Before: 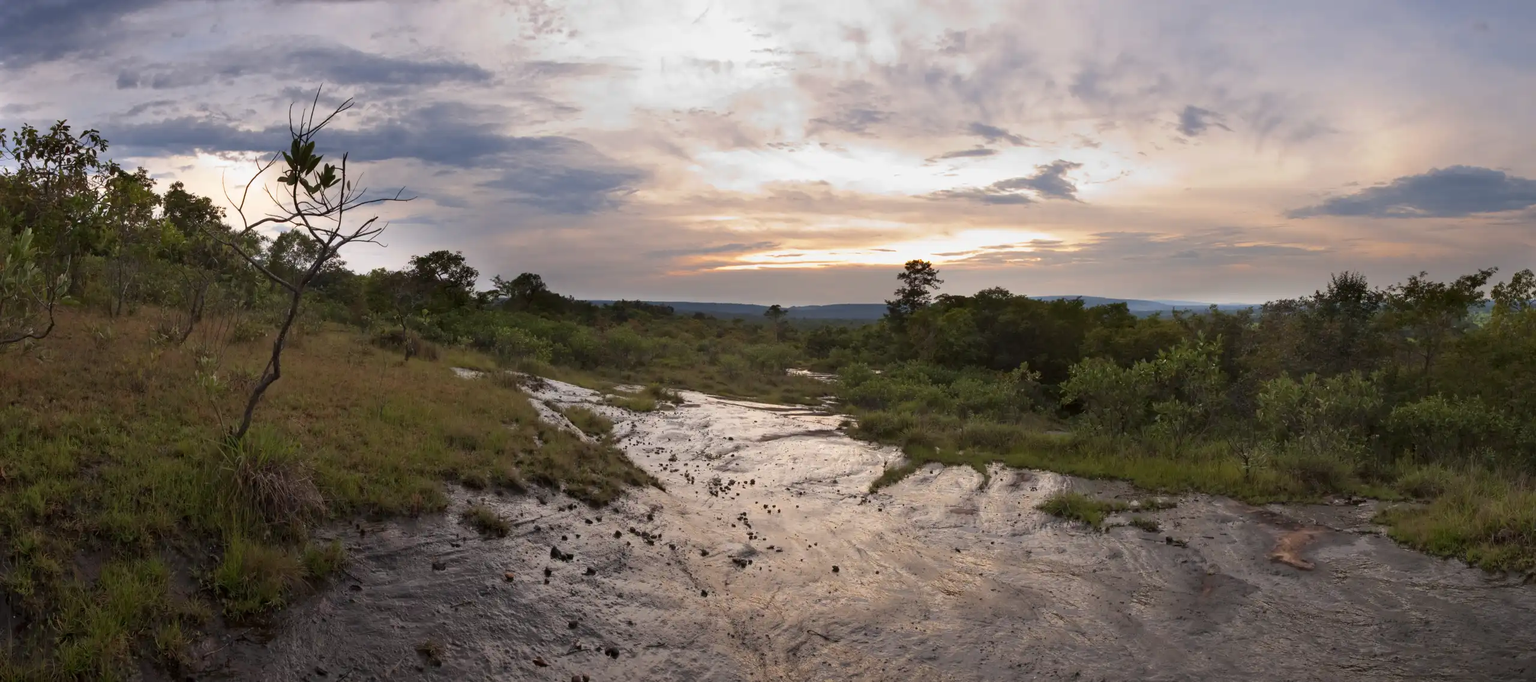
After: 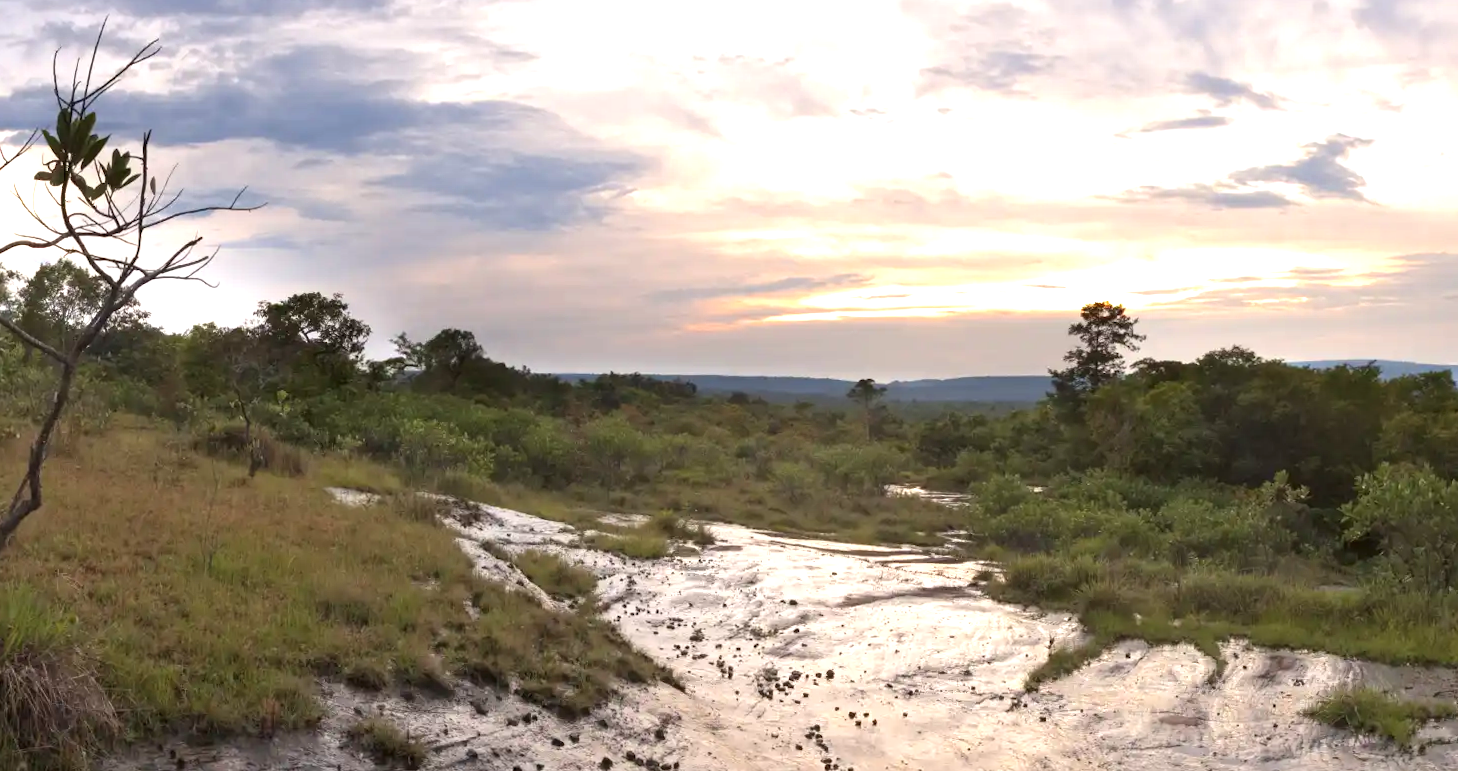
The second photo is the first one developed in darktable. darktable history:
rotate and perspective: rotation -0.45°, automatic cropping original format, crop left 0.008, crop right 0.992, crop top 0.012, crop bottom 0.988
crop: left 16.202%, top 11.208%, right 26.045%, bottom 20.557%
white balance: emerald 1
exposure: black level correction -0.001, exposure 0.9 EV, compensate exposure bias true, compensate highlight preservation false
